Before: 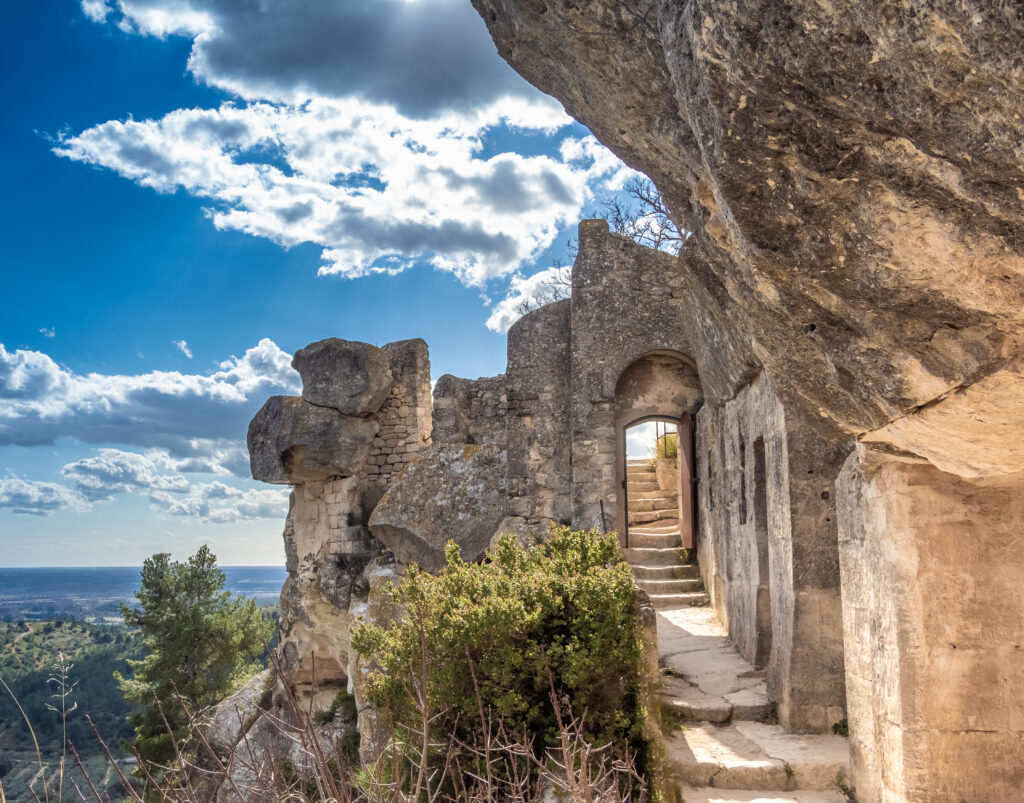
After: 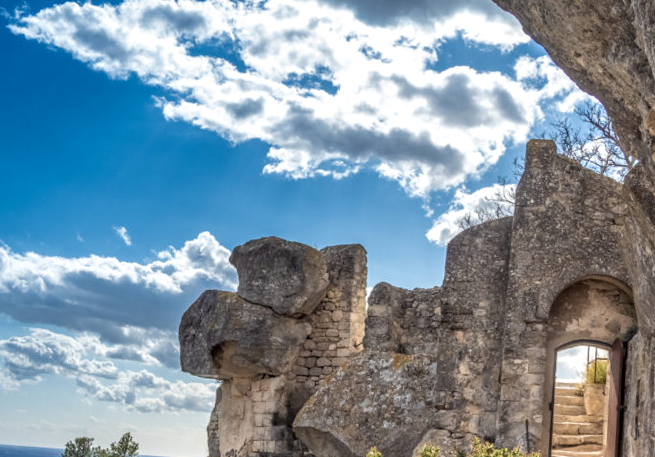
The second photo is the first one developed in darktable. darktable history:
crop and rotate: angle -4.65°, left 2.188%, top 7.01%, right 27.403%, bottom 30.291%
local contrast: on, module defaults
